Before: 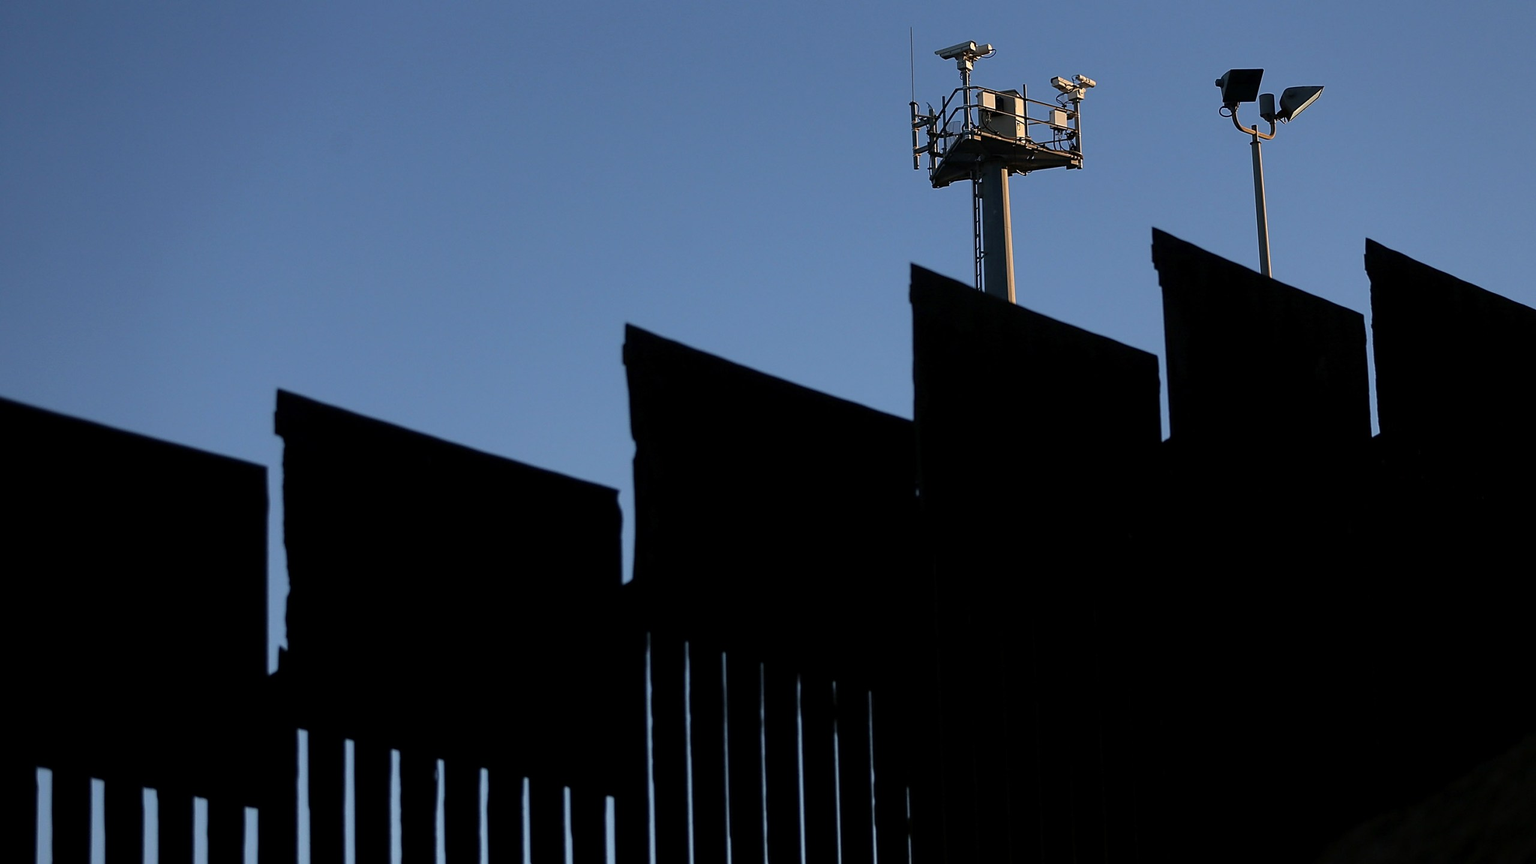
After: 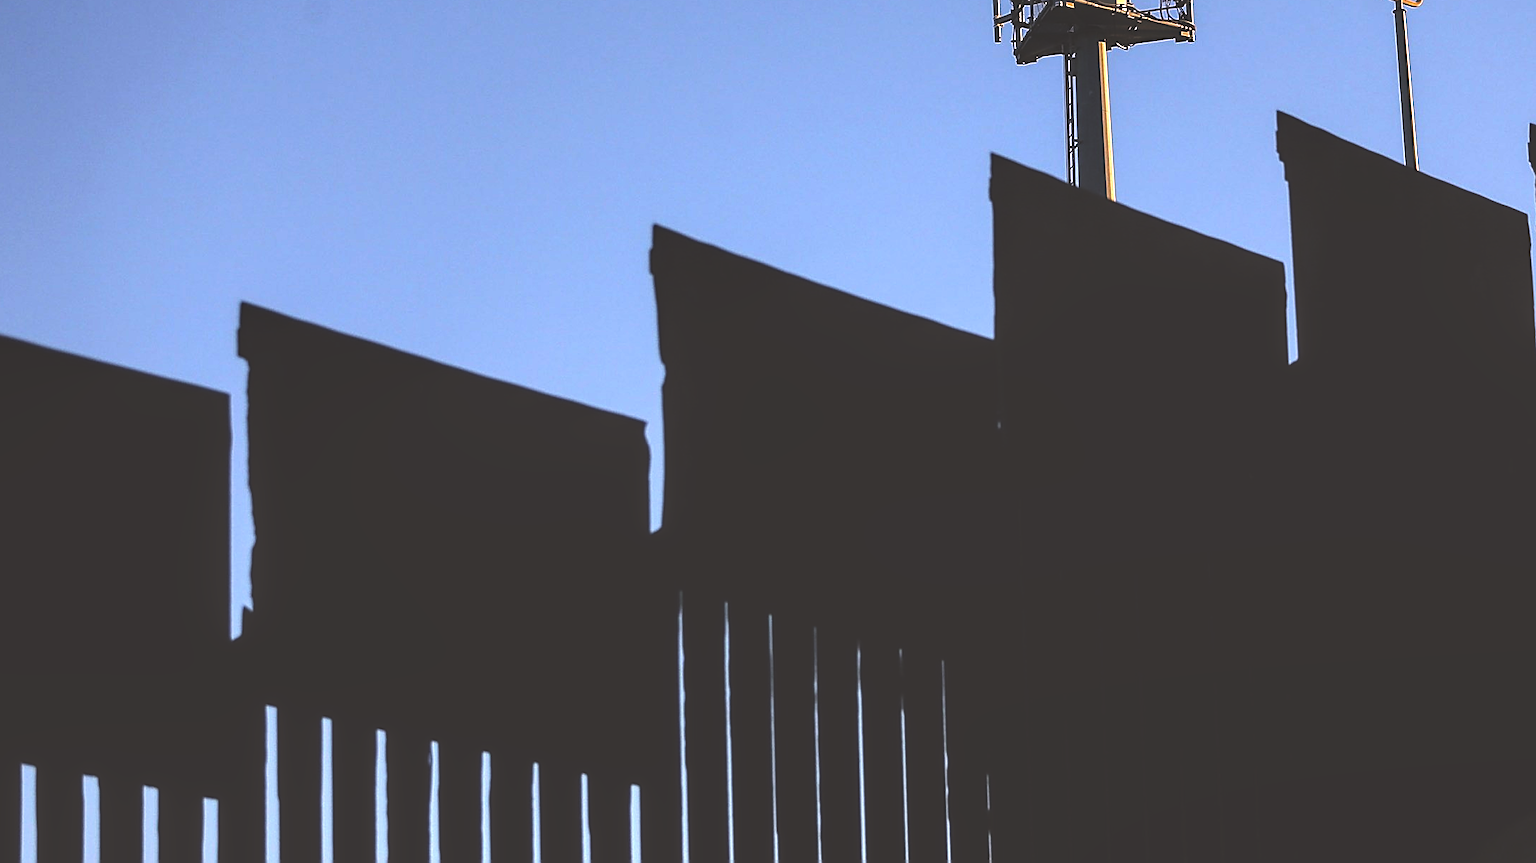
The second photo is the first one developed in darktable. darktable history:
crop and rotate: left 4.842%, top 15.51%, right 10.668%
color correction: highlights a* 7.34, highlights b* 4.37
tone equalizer: -8 EV -0.75 EV, -7 EV -0.7 EV, -6 EV -0.6 EV, -5 EV -0.4 EV, -3 EV 0.4 EV, -2 EV 0.6 EV, -1 EV 0.7 EV, +0 EV 0.75 EV, edges refinement/feathering 500, mask exposure compensation -1.57 EV, preserve details no
local contrast: detail 130%
sharpen: on, module defaults
exposure: black level correction -0.041, exposure 0.064 EV, compensate highlight preservation false
color balance rgb: perceptual saturation grading › global saturation 36%, perceptual brilliance grading › global brilliance 10%, global vibrance 20%
